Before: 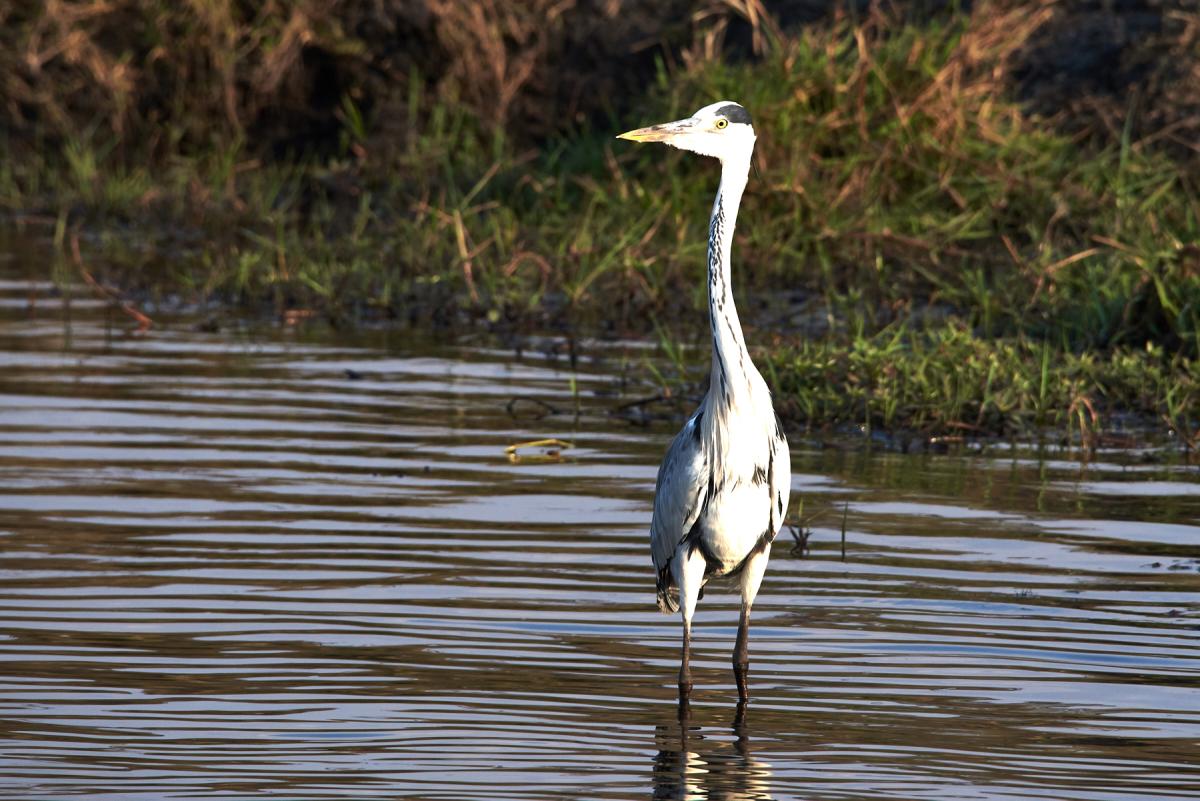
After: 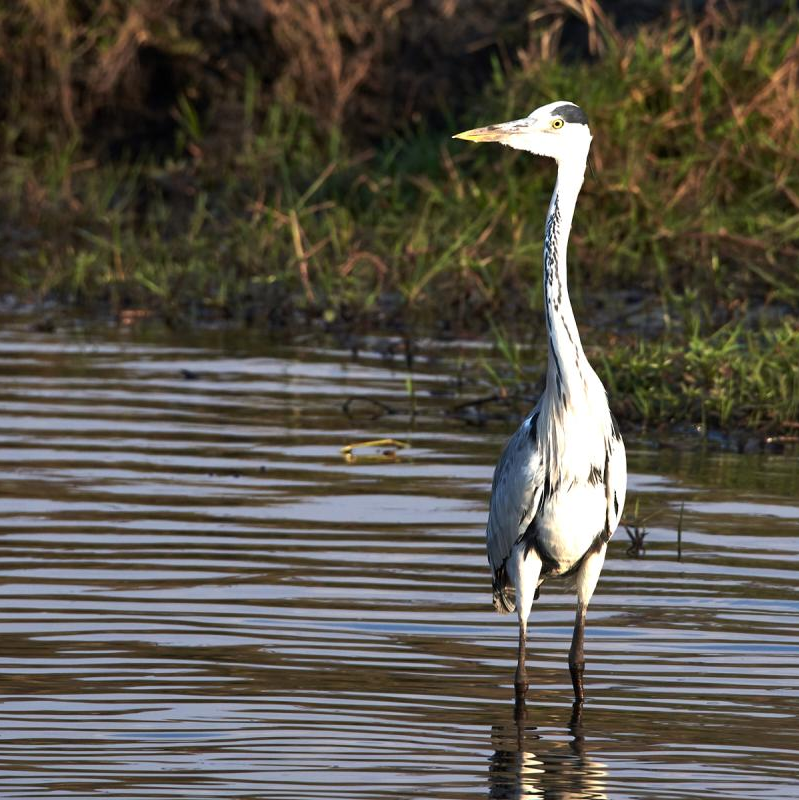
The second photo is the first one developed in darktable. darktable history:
crop and rotate: left 13.729%, right 19.685%
